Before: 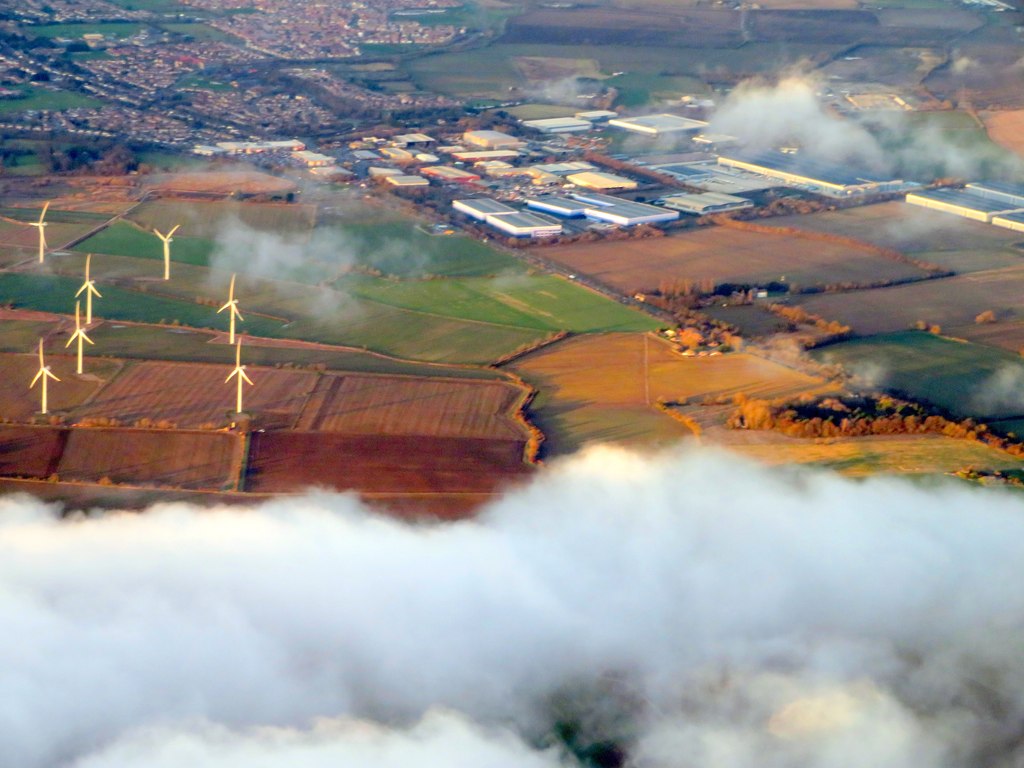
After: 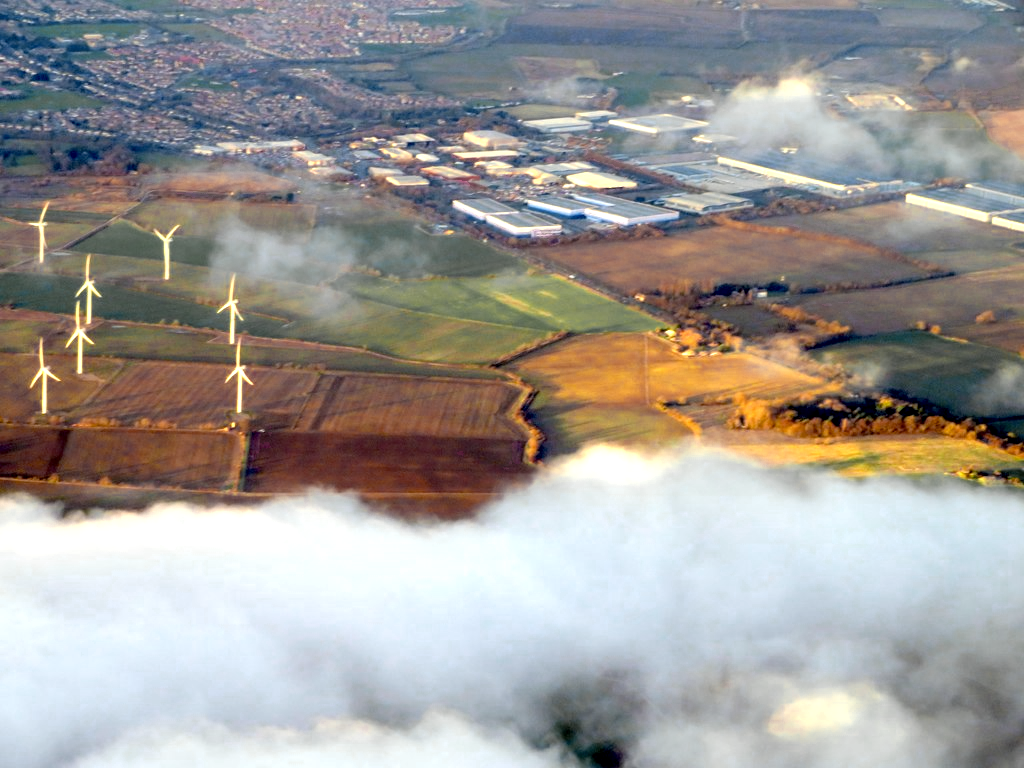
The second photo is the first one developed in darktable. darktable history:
exposure: black level correction 0.007, exposure 0.155 EV, compensate highlight preservation false
color zones: curves: ch0 [(0.004, 0.306) (0.107, 0.448) (0.252, 0.656) (0.41, 0.398) (0.595, 0.515) (0.768, 0.628)]; ch1 [(0.07, 0.323) (0.151, 0.452) (0.252, 0.608) (0.346, 0.221) (0.463, 0.189) (0.61, 0.368) (0.735, 0.395) (0.921, 0.412)]; ch2 [(0, 0.476) (0.132, 0.512) (0.243, 0.512) (0.397, 0.48) (0.522, 0.376) (0.634, 0.536) (0.761, 0.46)]
